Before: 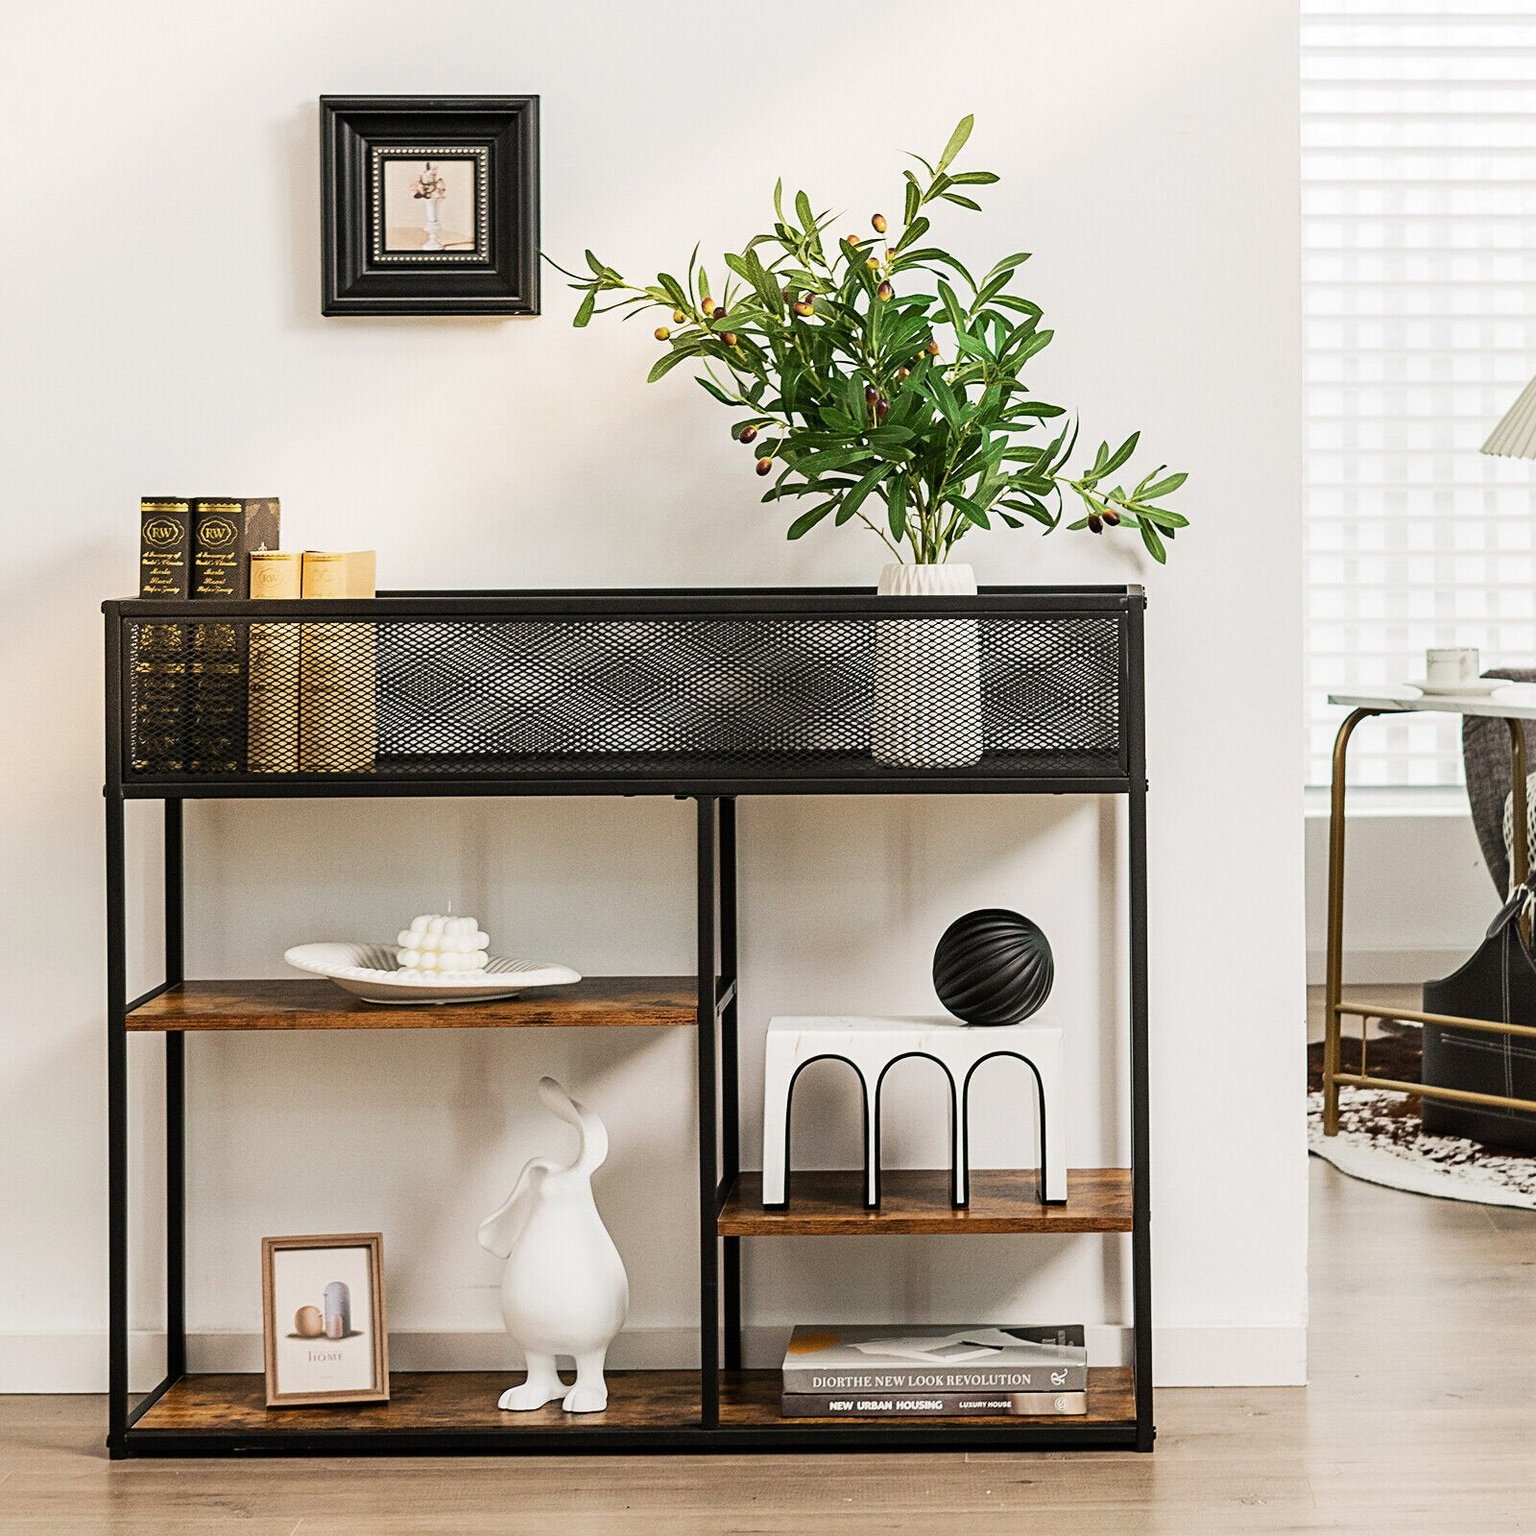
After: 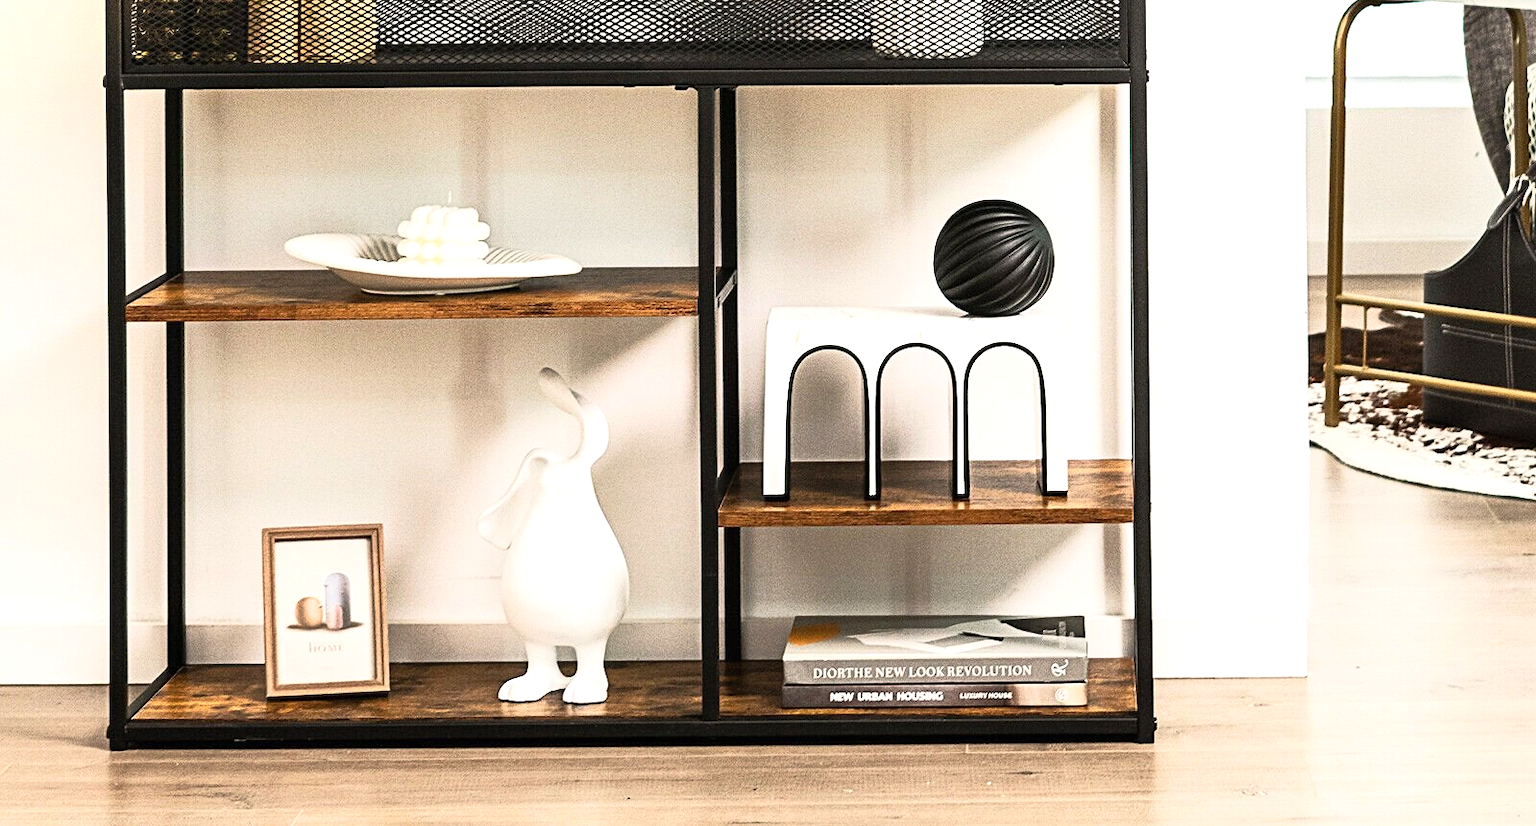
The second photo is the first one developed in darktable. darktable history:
base curve: curves: ch0 [(0, 0) (0.257, 0.25) (0.482, 0.586) (0.757, 0.871) (1, 1)]
local contrast: mode bilateral grid, contrast 100, coarseness 100, detail 91%, midtone range 0.2
crop and rotate: top 46.237%
exposure: exposure 0.6 EV, compensate highlight preservation false
